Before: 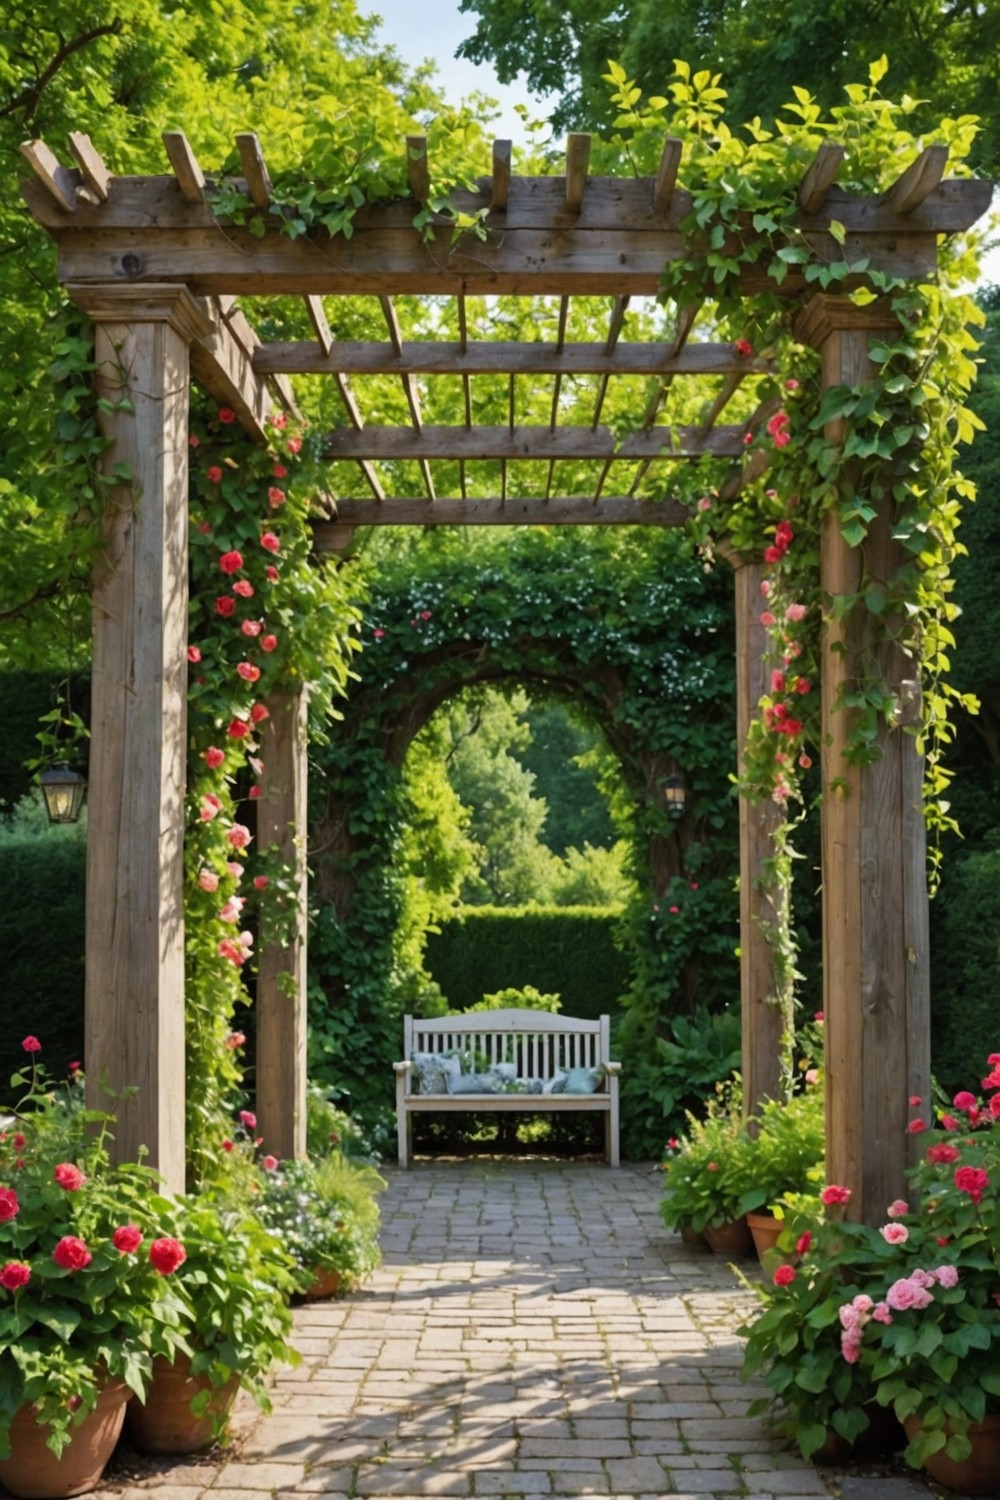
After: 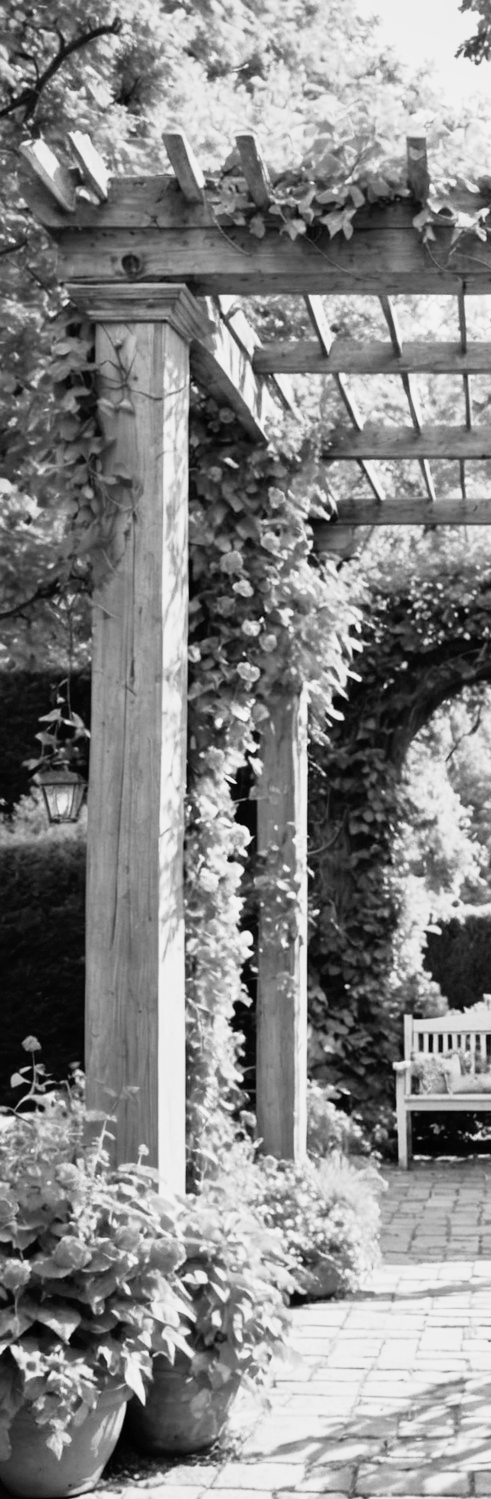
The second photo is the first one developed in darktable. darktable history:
crop and rotate: left 0%, top 0%, right 50.845%
tone equalizer: on, module defaults
base curve: curves: ch0 [(0, 0) (0.012, 0.01) (0.073, 0.168) (0.31, 0.711) (0.645, 0.957) (1, 1)], preserve colors none
monochrome: a 73.58, b 64.21
